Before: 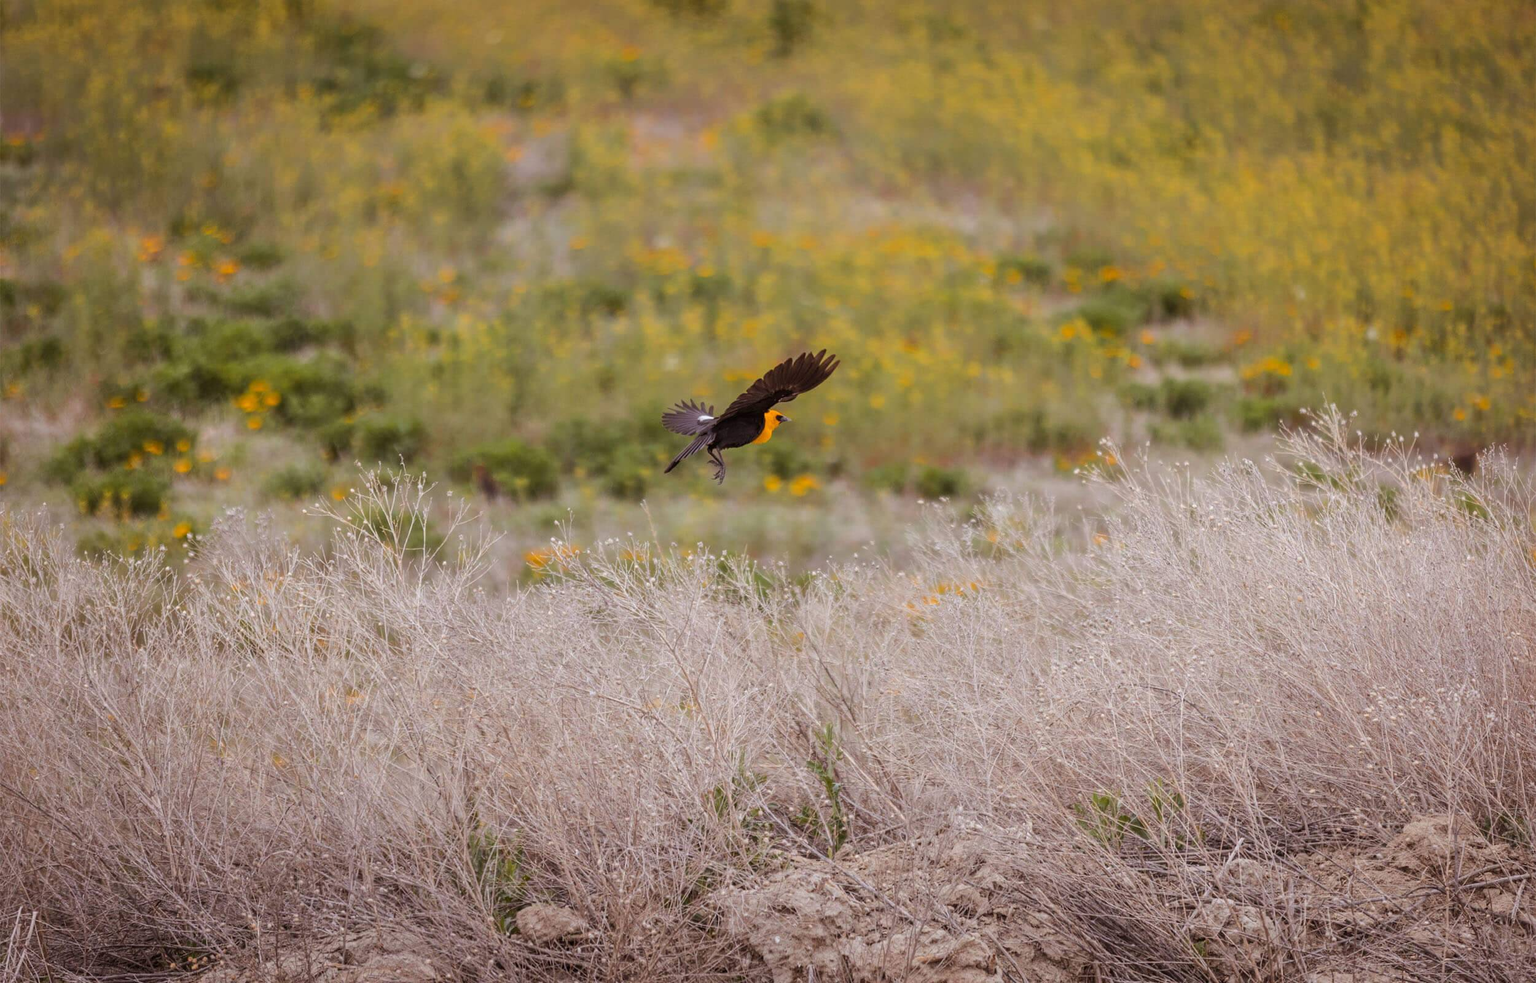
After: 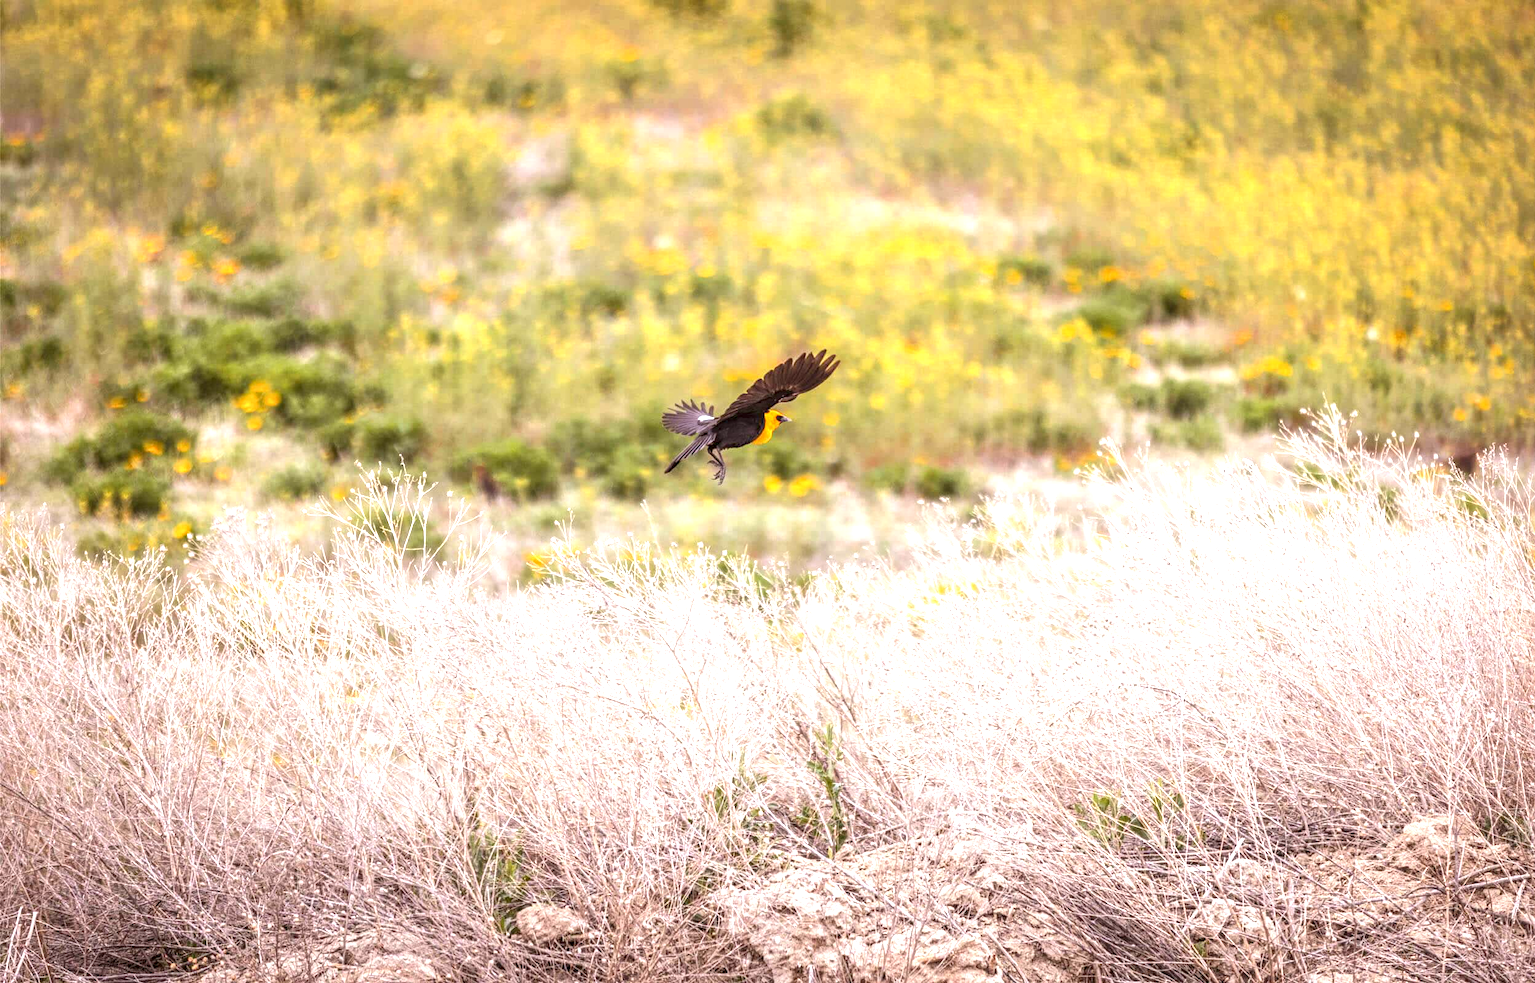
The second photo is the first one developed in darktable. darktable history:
local contrast: highlights 34%, detail 134%
exposure: black level correction 0, exposure 1.45 EV, compensate highlight preservation false
